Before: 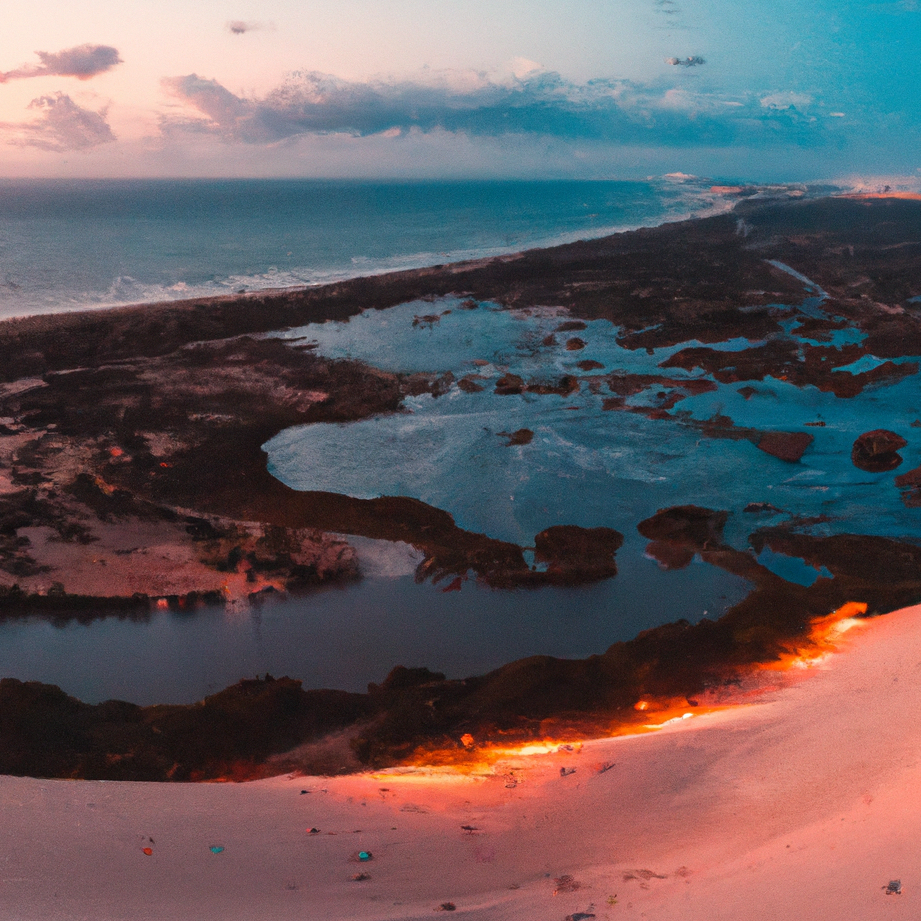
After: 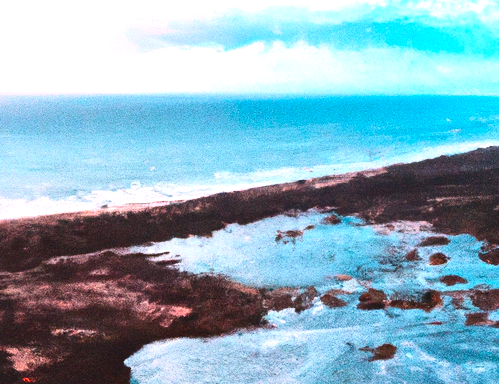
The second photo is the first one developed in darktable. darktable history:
contrast brightness saturation: contrast 0.285
tone equalizer: mask exposure compensation -0.489 EV
crop: left 14.886%, top 9.26%, right 30.908%, bottom 49.012%
contrast equalizer: y [[0.6 ×6], [0.55 ×6], [0 ×6], [0 ×6], [0 ×6]], mix -0.18
color balance rgb: perceptual saturation grading › global saturation 17.547%, perceptual brilliance grading › highlights 3.051%, global vibrance 14.671%
exposure: black level correction 0, exposure 1.758 EV, compensate exposure bias true, compensate highlight preservation false
local contrast: mode bilateral grid, contrast 21, coarseness 49, detail 120%, midtone range 0.2
